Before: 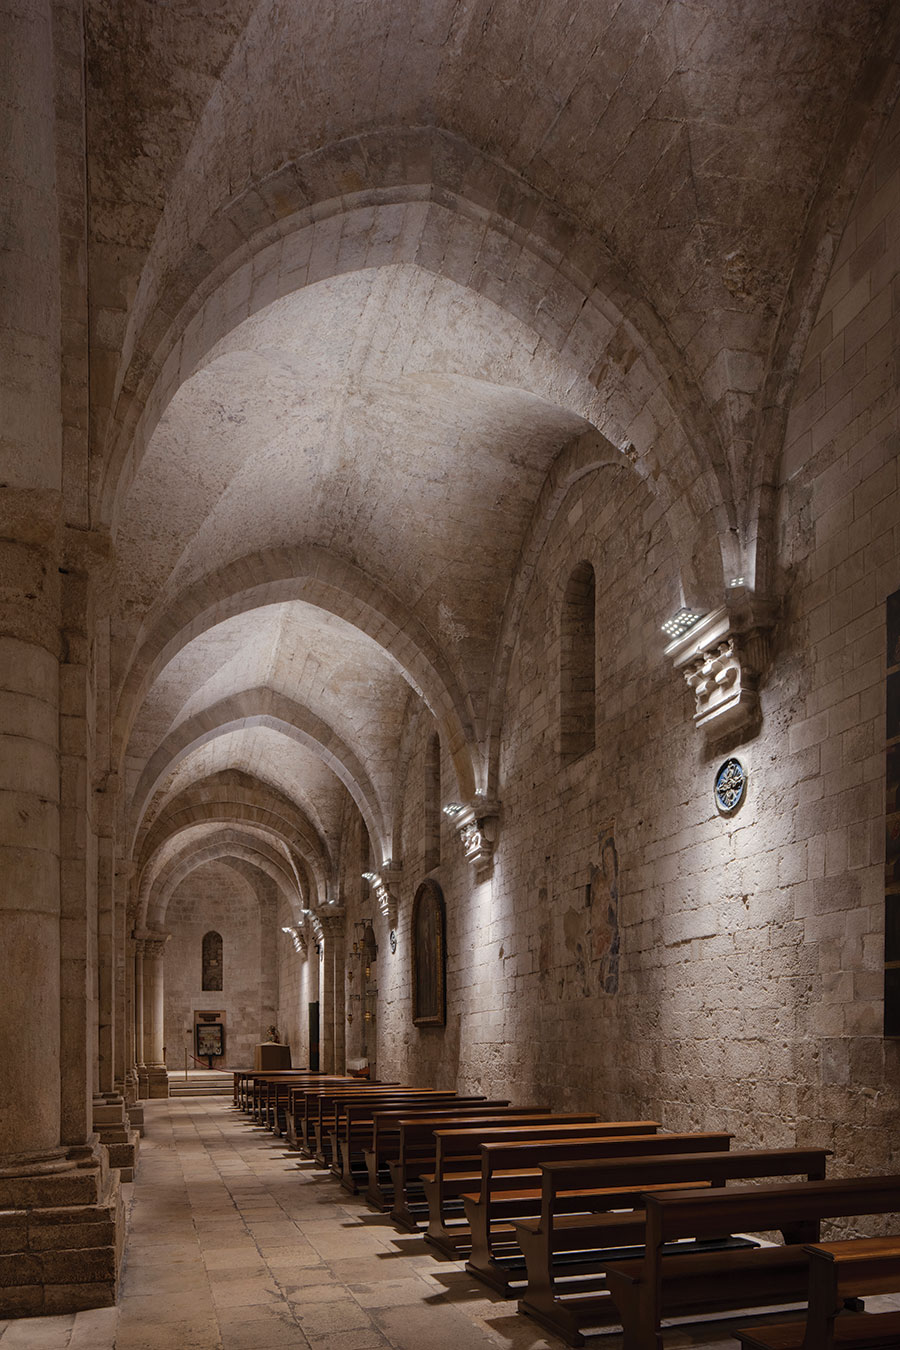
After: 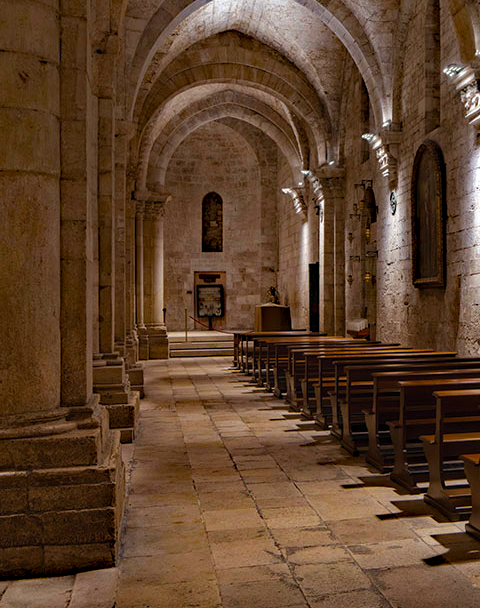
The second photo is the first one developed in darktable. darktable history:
crop and rotate: top 54.778%, right 46.61%, bottom 0.159%
color balance rgb: perceptual saturation grading › global saturation 20%, global vibrance 20%
haze removal: strength 0.53, distance 0.925, compatibility mode true, adaptive false
color correction: highlights a* 0.003, highlights b* -0.283
